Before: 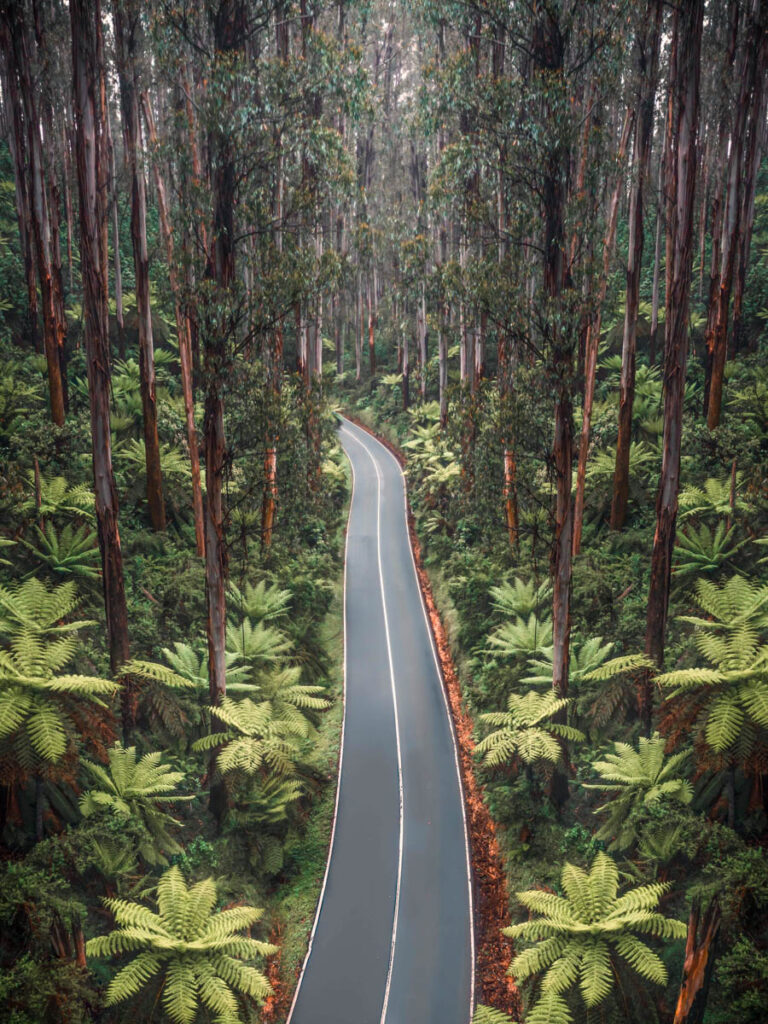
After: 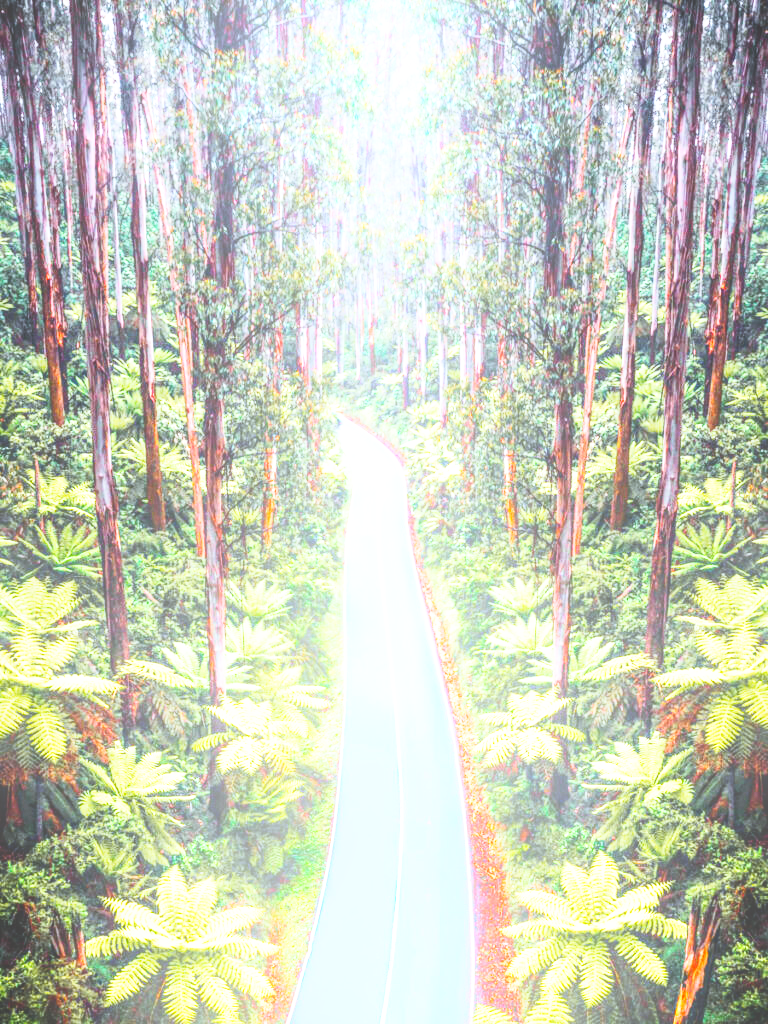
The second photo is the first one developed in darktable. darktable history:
exposure: black level correction 0, exposure 1 EV, compensate exposure bias true, compensate highlight preservation false
tone curve: curves: ch0 [(0, 0.003) (0.117, 0.101) (0.257, 0.246) (0.408, 0.432) (0.632, 0.716) (0.795, 0.884) (1, 1)]; ch1 [(0, 0) (0.227, 0.197) (0.405, 0.421) (0.501, 0.501) (0.522, 0.526) (0.546, 0.564) (0.589, 0.602) (0.696, 0.761) (0.976, 0.992)]; ch2 [(0, 0) (0.208, 0.176) (0.377, 0.38) (0.5, 0.5) (0.537, 0.534) (0.571, 0.577) (0.627, 0.64) (0.698, 0.76) (1, 1)], color space Lab, independent channels, preserve colors none
white balance: red 0.924, blue 1.095
base curve: curves: ch0 [(0, 0) (0.007, 0.004) (0.027, 0.03) (0.046, 0.07) (0.207, 0.54) (0.442, 0.872) (0.673, 0.972) (1, 1)], preserve colors none
local contrast: on, module defaults
bloom: threshold 82.5%, strength 16.25%
